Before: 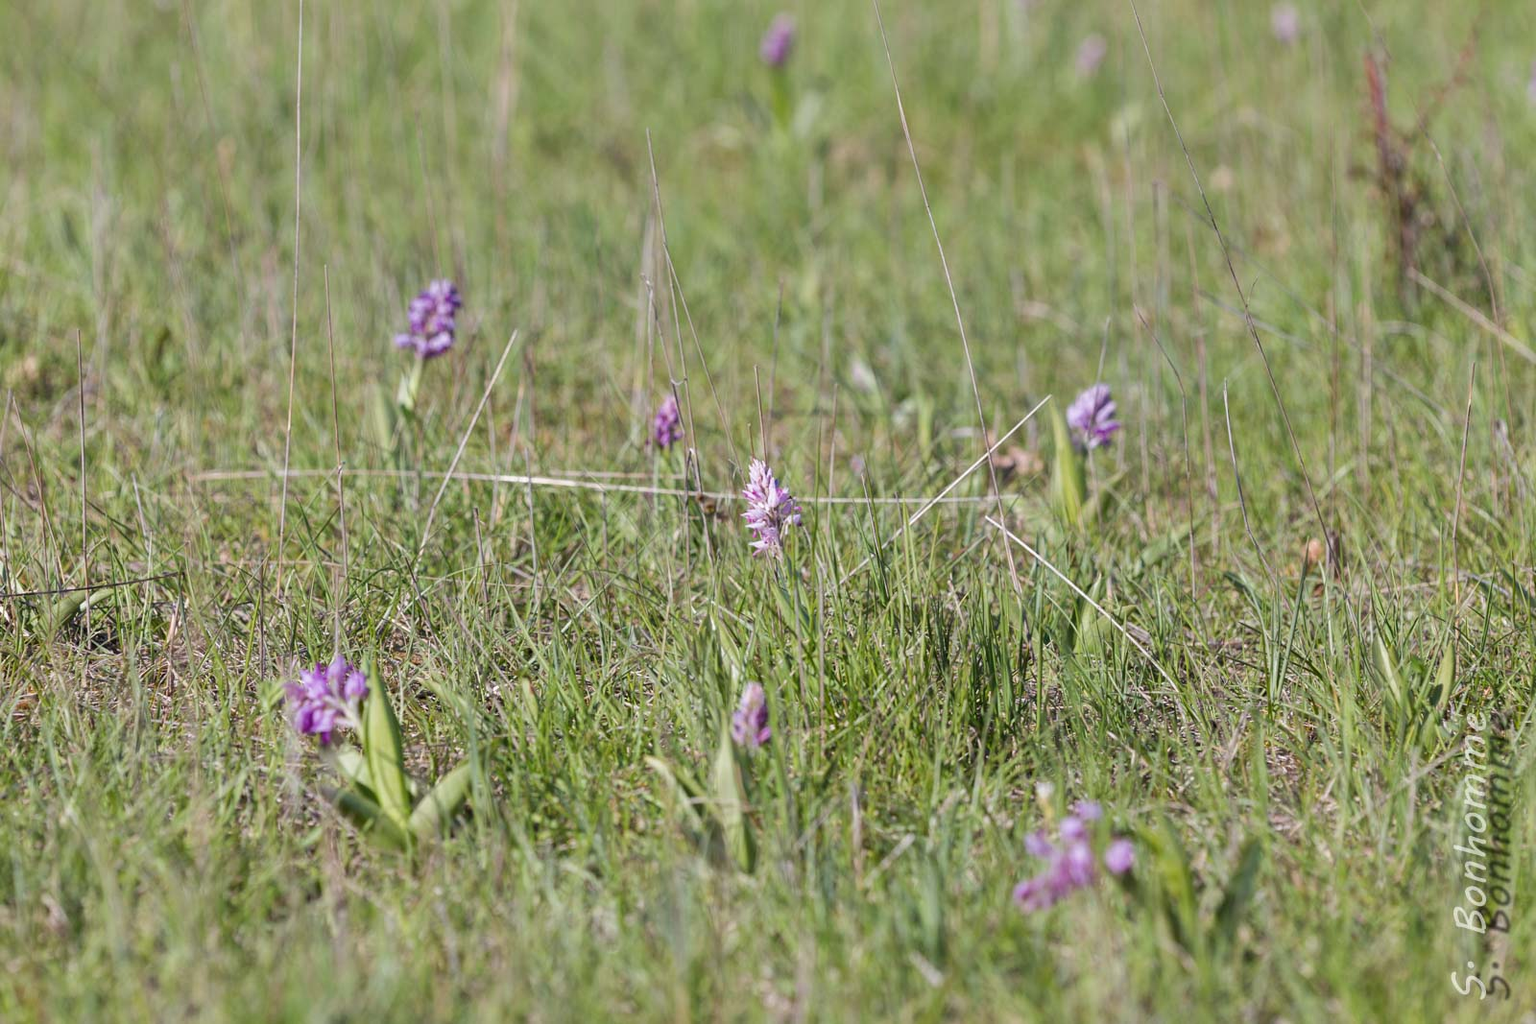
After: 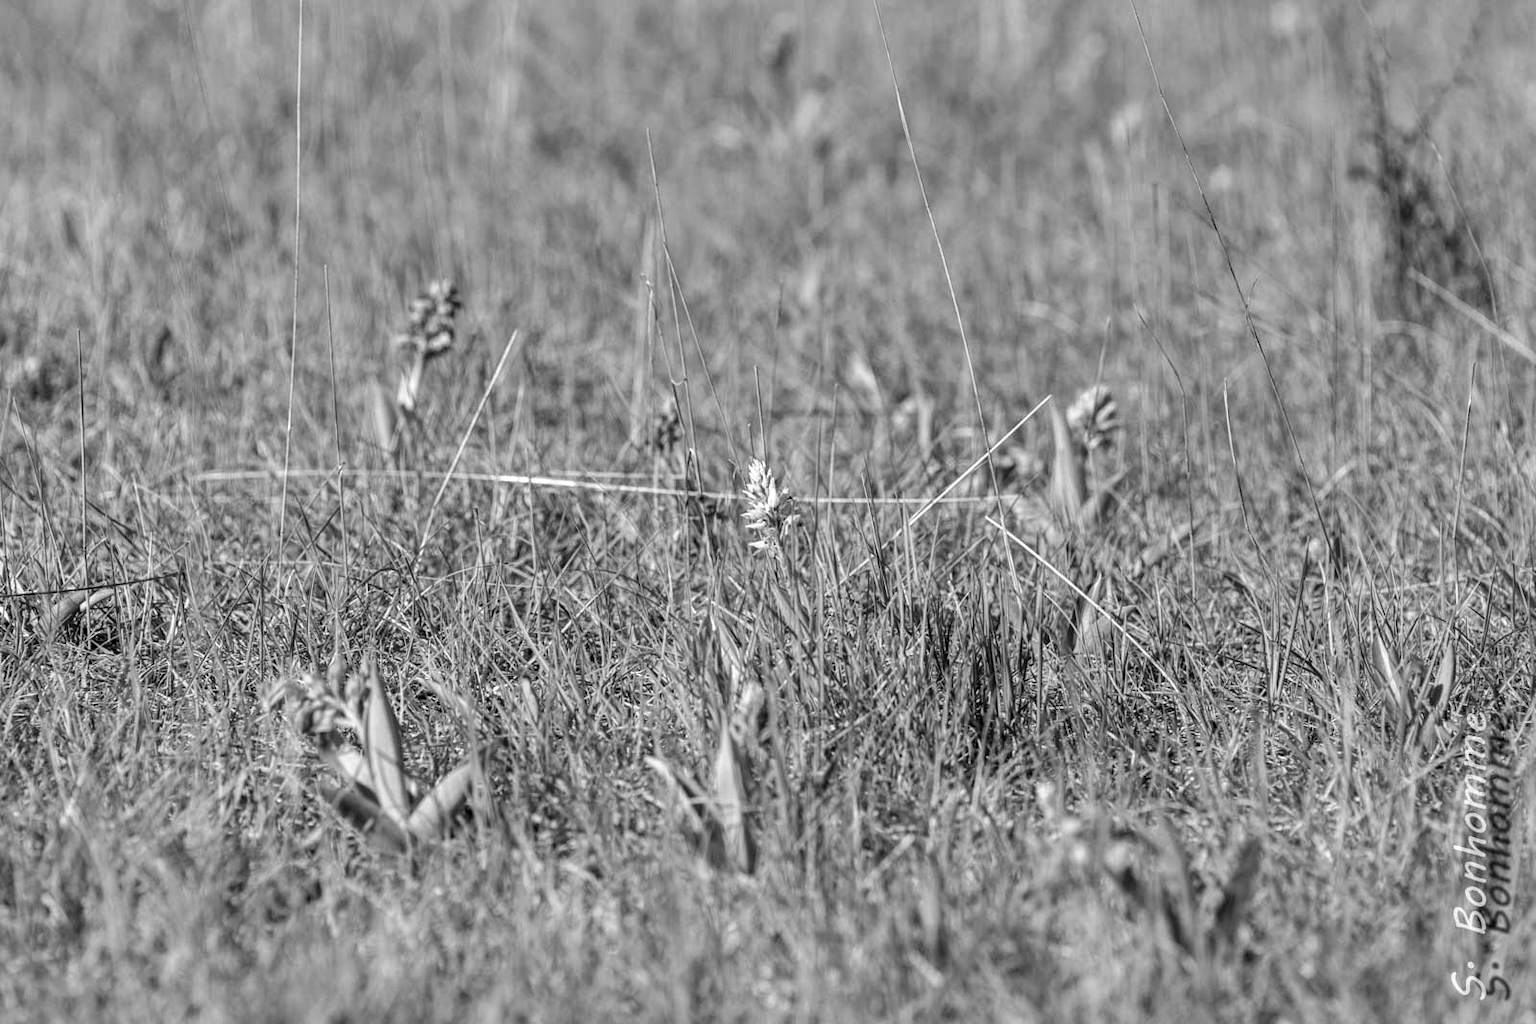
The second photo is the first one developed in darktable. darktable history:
monochrome: on, module defaults
local contrast: highlights 25%, detail 150%
